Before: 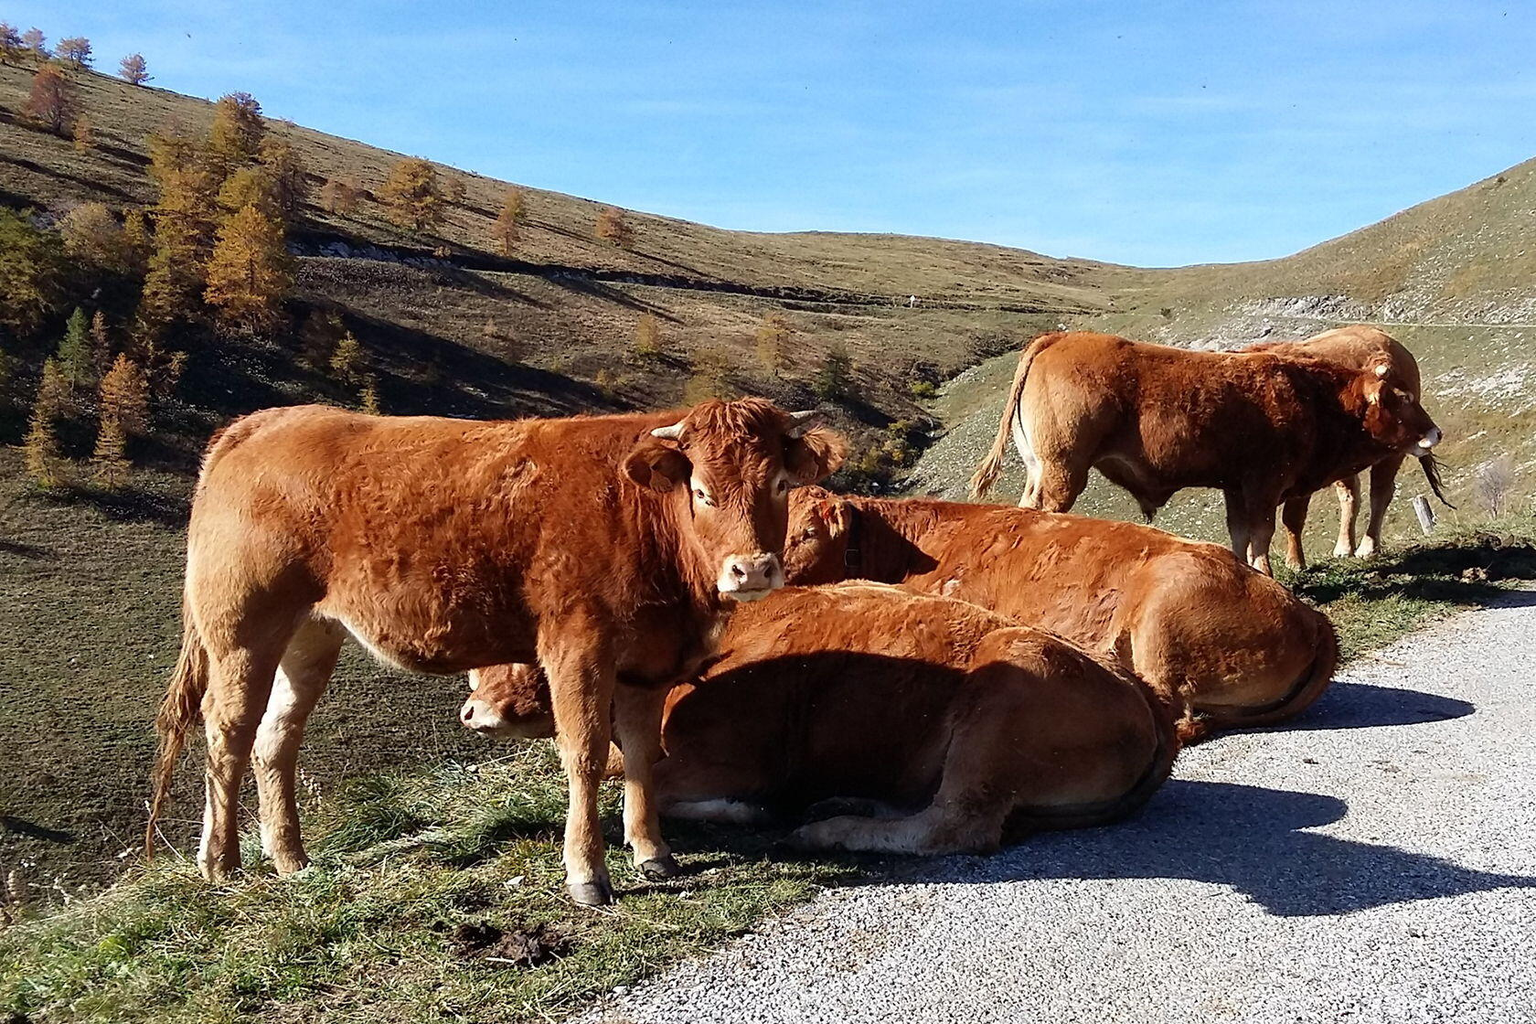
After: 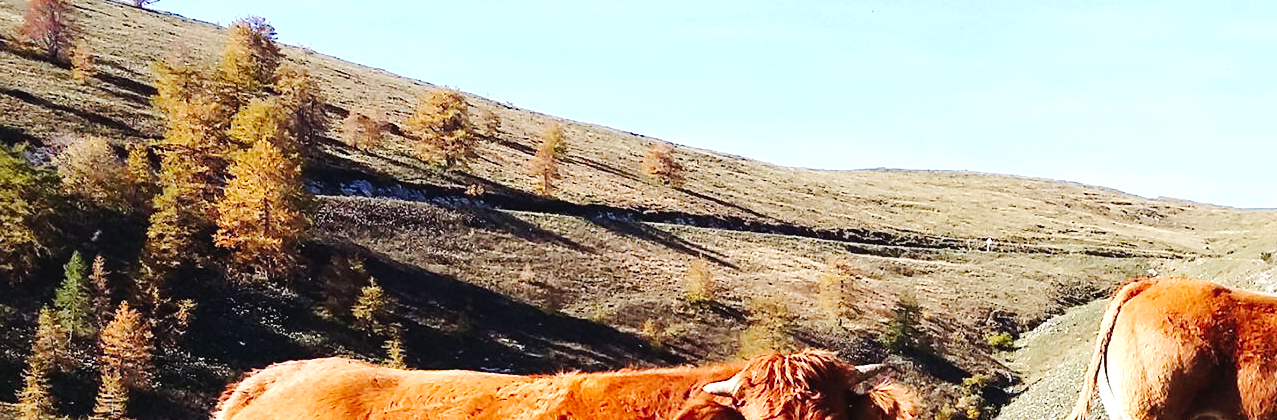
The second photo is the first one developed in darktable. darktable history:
tone curve: curves: ch0 [(0, 0.023) (0.103, 0.087) (0.277, 0.28) (0.438, 0.547) (0.546, 0.678) (0.735, 0.843) (0.994, 1)]; ch1 [(0, 0) (0.371, 0.261) (0.465, 0.42) (0.488, 0.477) (0.512, 0.513) (0.542, 0.581) (0.574, 0.647) (0.636, 0.747) (1, 1)]; ch2 [(0, 0) (0.369, 0.388) (0.449, 0.431) (0.478, 0.471) (0.516, 0.517) (0.575, 0.642) (0.649, 0.726) (1, 1)], preserve colors none
crop: left 0.558%, top 7.643%, right 23.384%, bottom 54.83%
exposure: exposure 0.7 EV, compensate exposure bias true, compensate highlight preservation false
